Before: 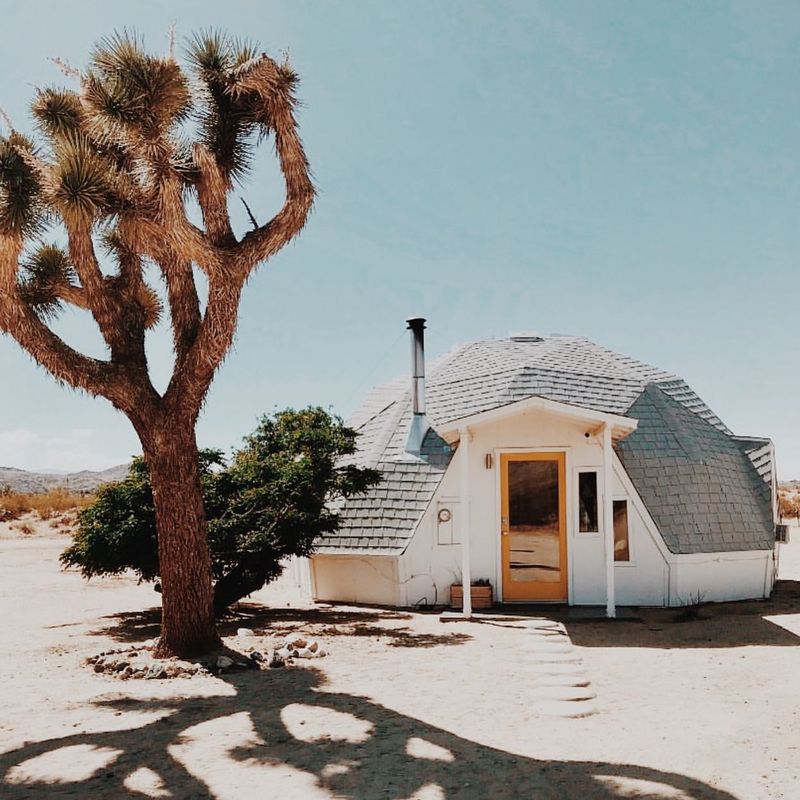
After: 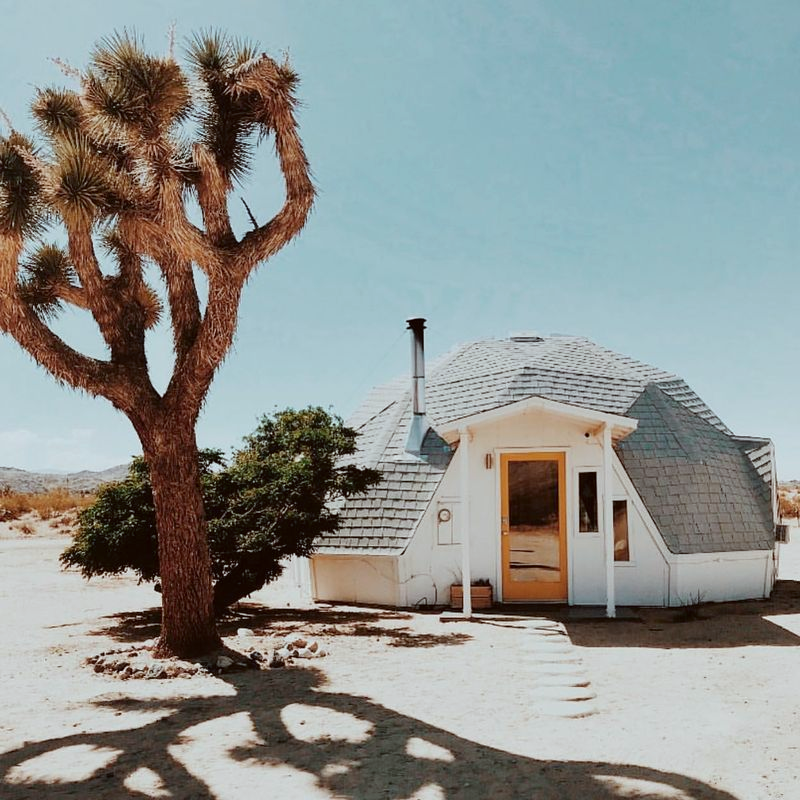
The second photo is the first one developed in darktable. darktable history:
color correction: highlights a* -5.09, highlights b* -3.94, shadows a* 3.95, shadows b* 4.25
